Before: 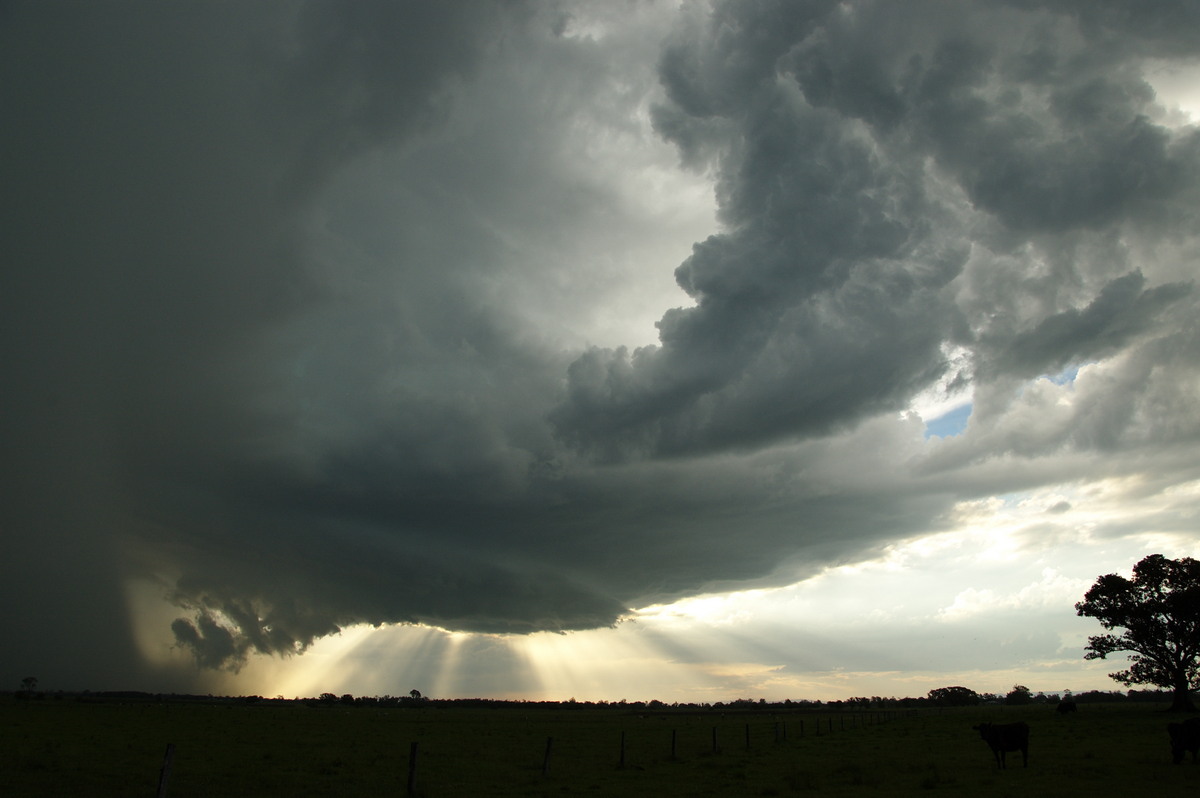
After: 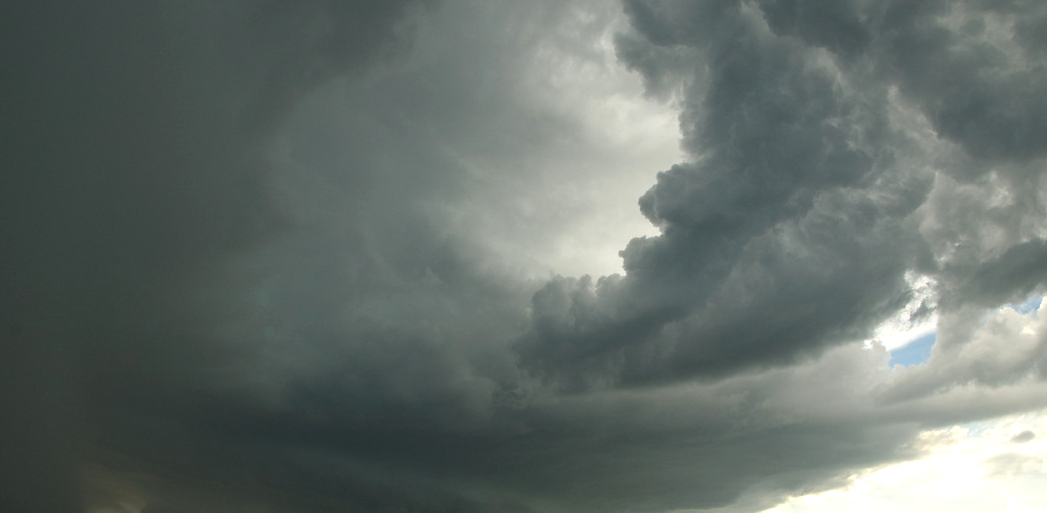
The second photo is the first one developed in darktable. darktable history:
crop: left 3.036%, top 8.992%, right 9.675%, bottom 26.7%
exposure: exposure 0.212 EV, compensate highlight preservation false
